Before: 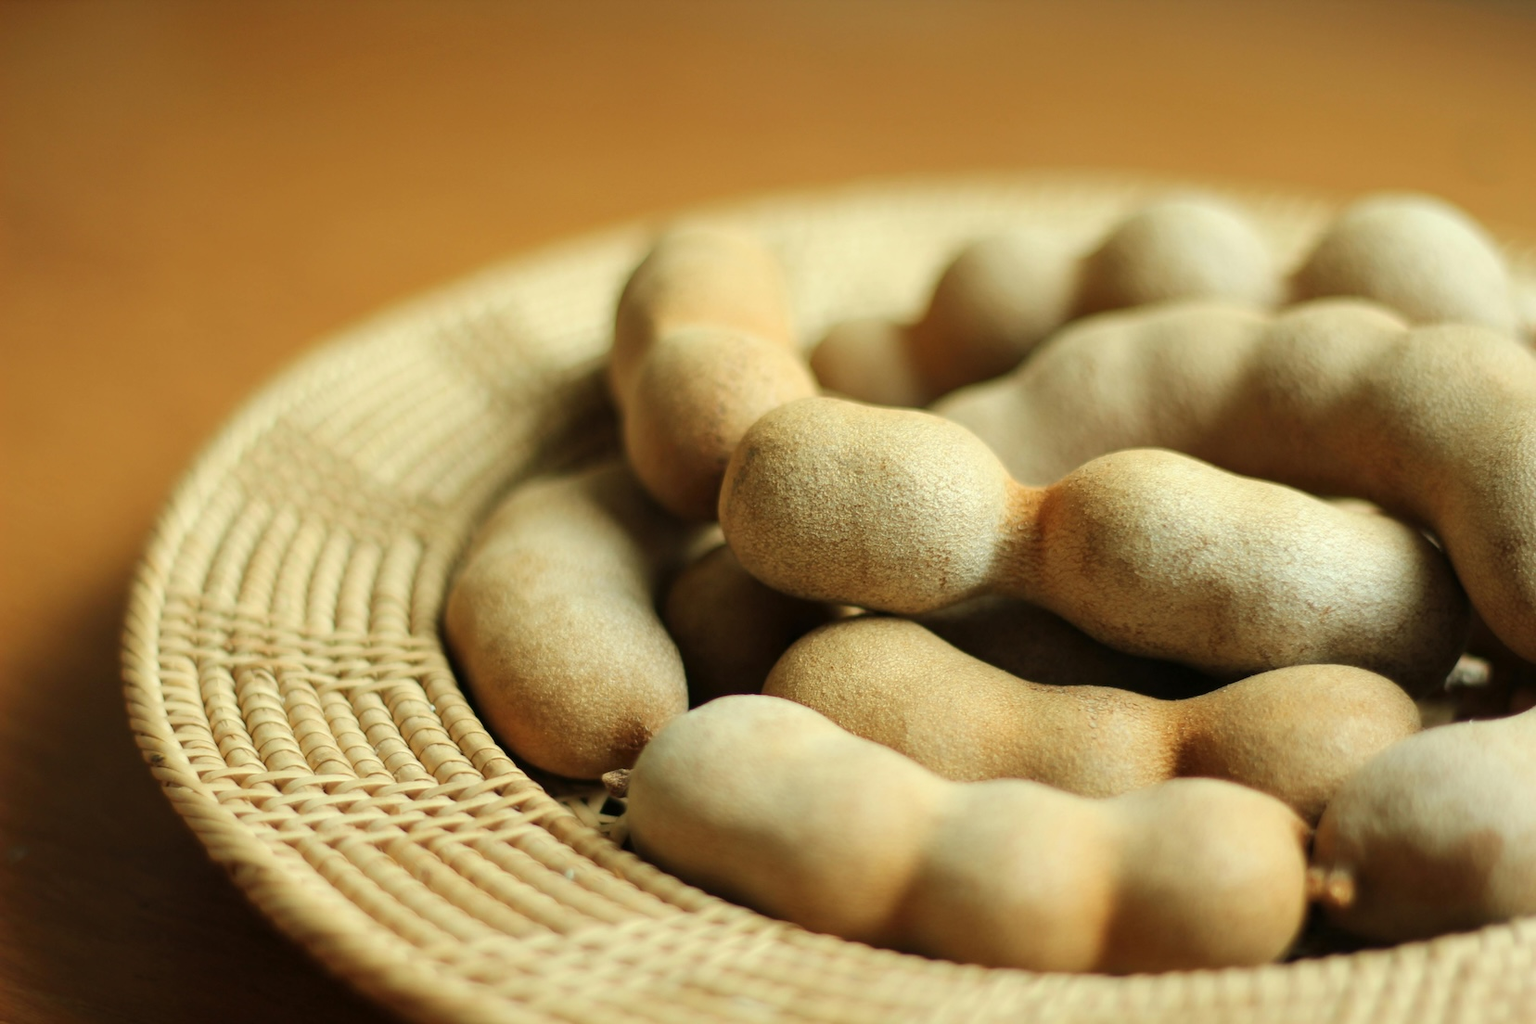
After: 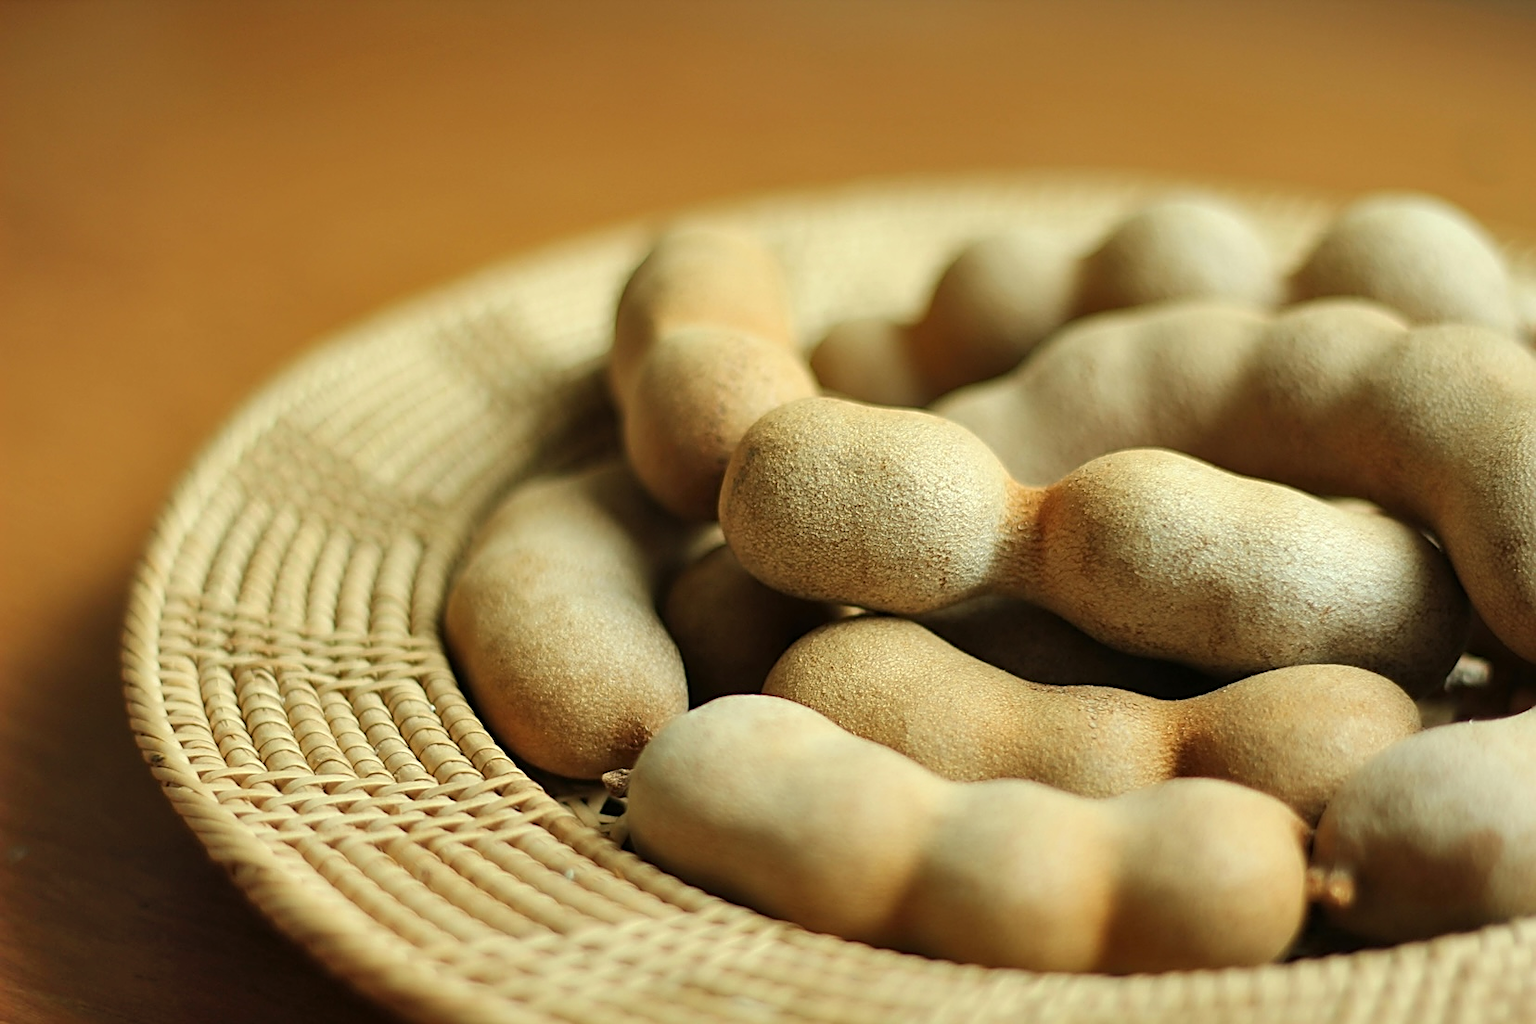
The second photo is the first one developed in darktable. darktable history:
sharpen: amount 0.901
shadows and highlights: shadows 53, soften with gaussian
